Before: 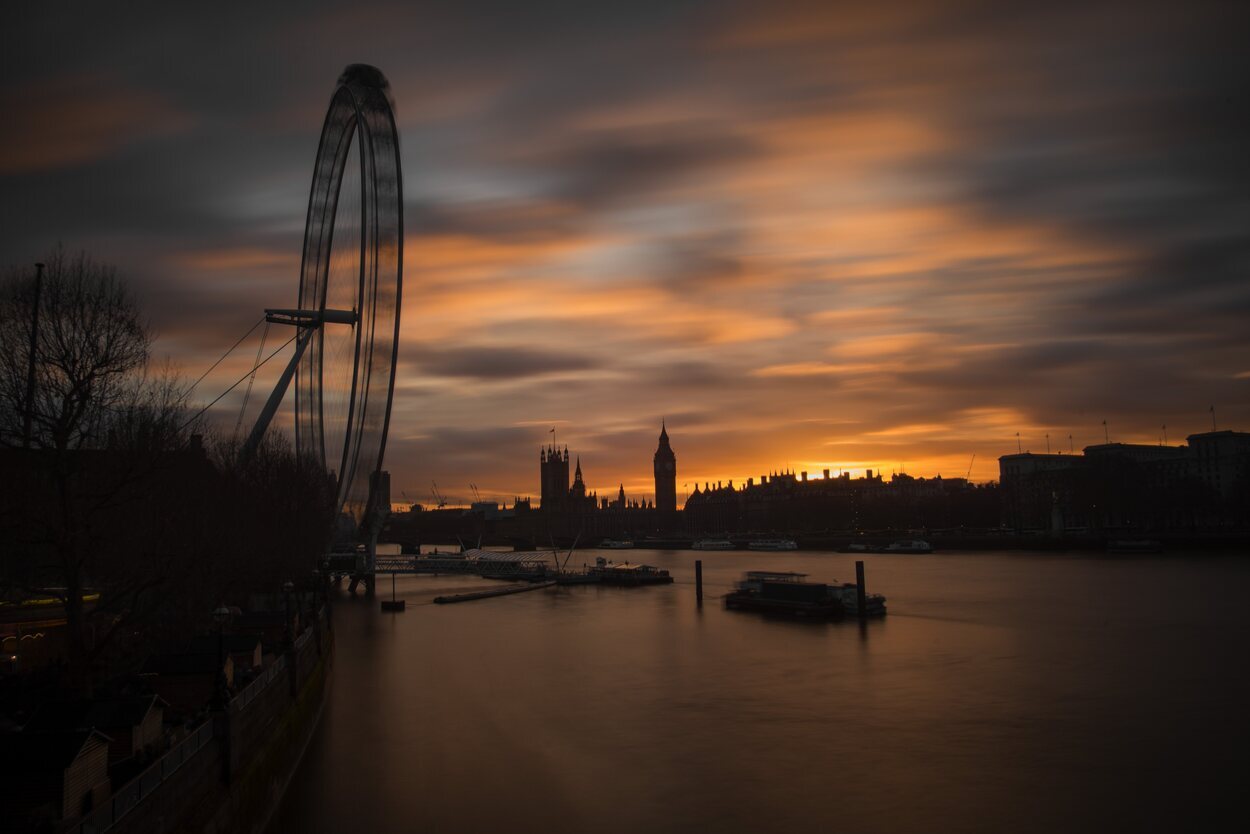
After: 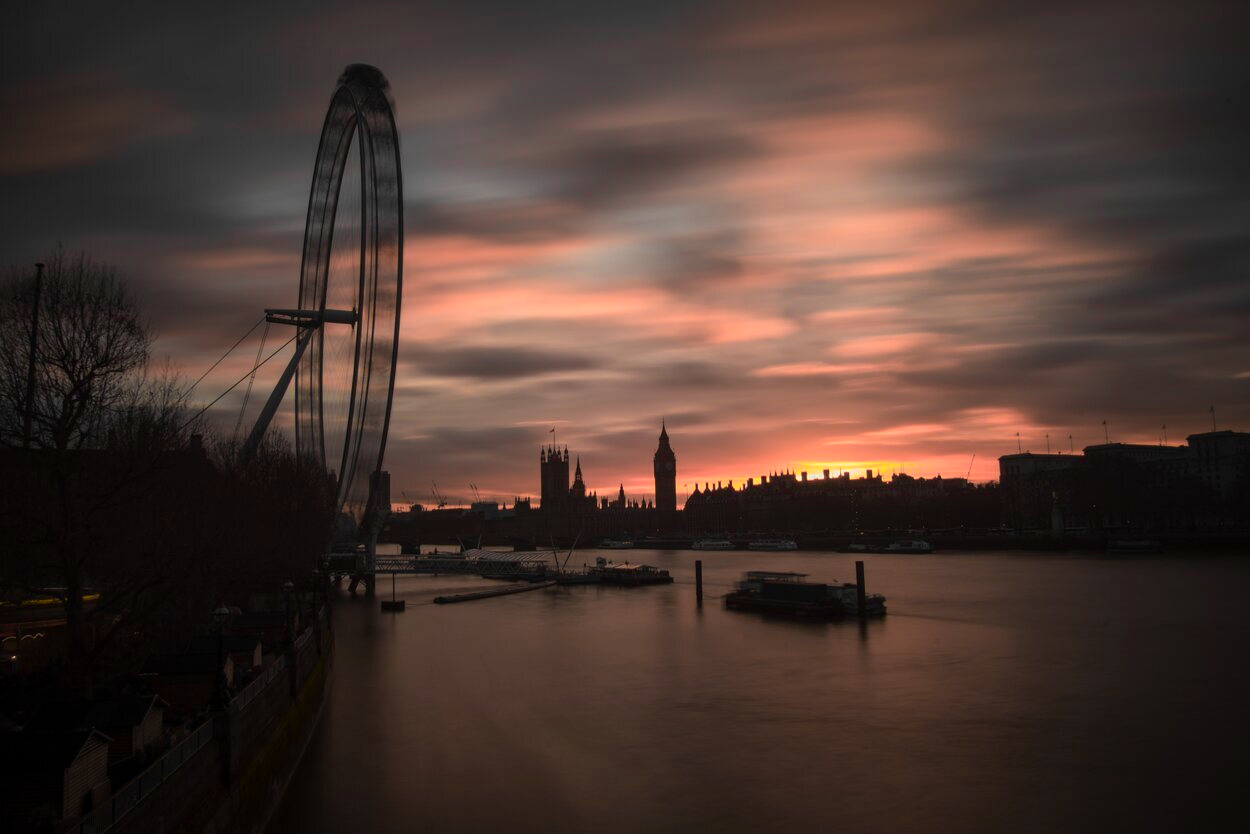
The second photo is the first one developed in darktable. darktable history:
color zones: curves: ch0 [(0.257, 0.558) (0.75, 0.565)]; ch1 [(0.004, 0.857) (0.14, 0.416) (0.257, 0.695) (0.442, 0.032) (0.736, 0.266) (0.891, 0.741)]; ch2 [(0, 0.623) (0.112, 0.436) (0.271, 0.474) (0.516, 0.64) (0.743, 0.286)]
